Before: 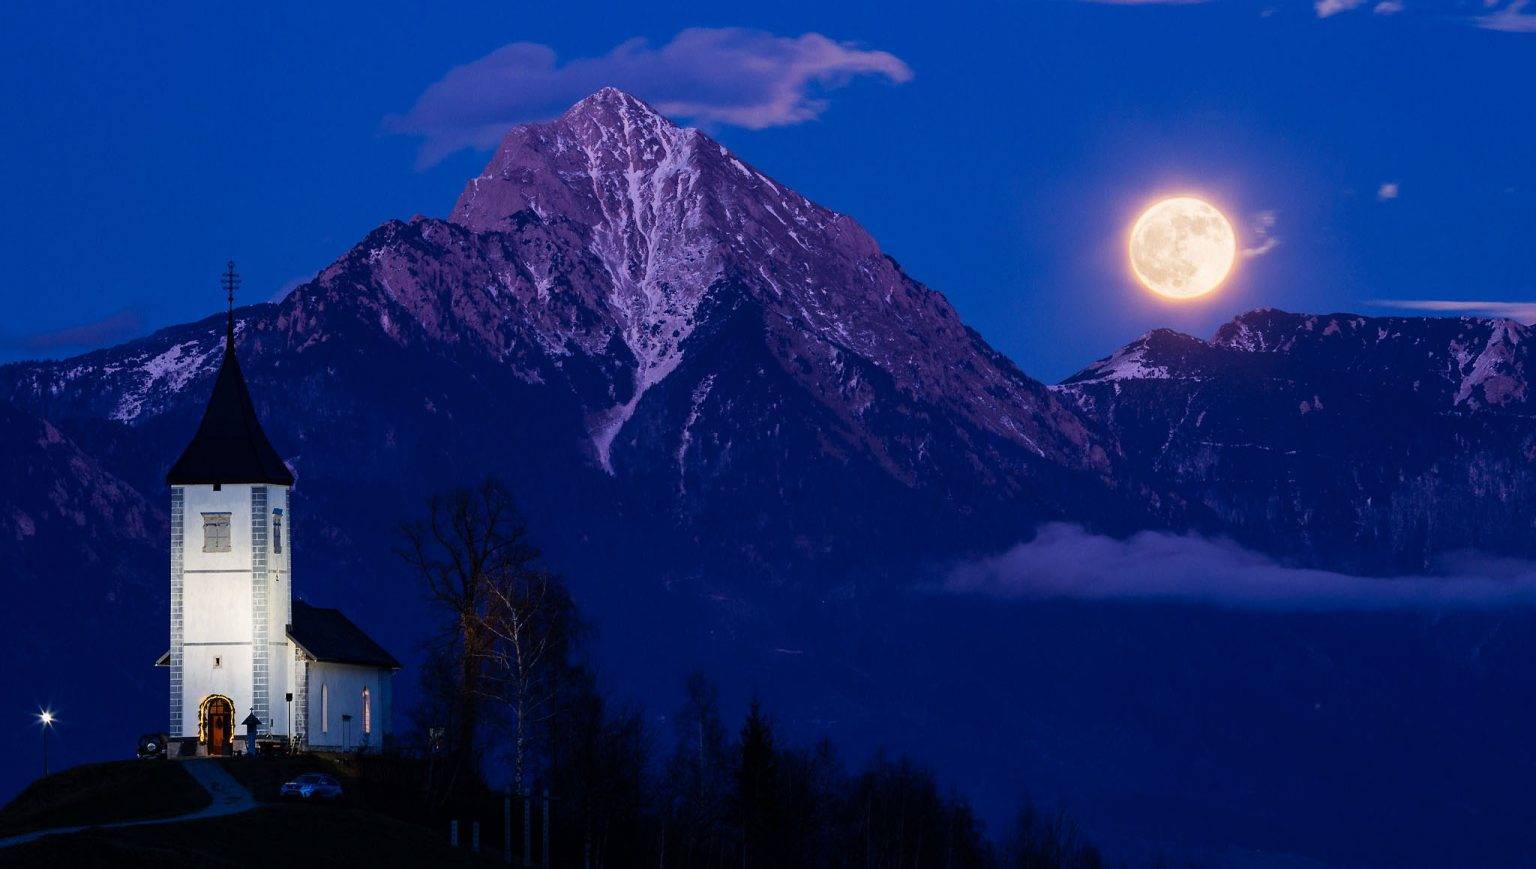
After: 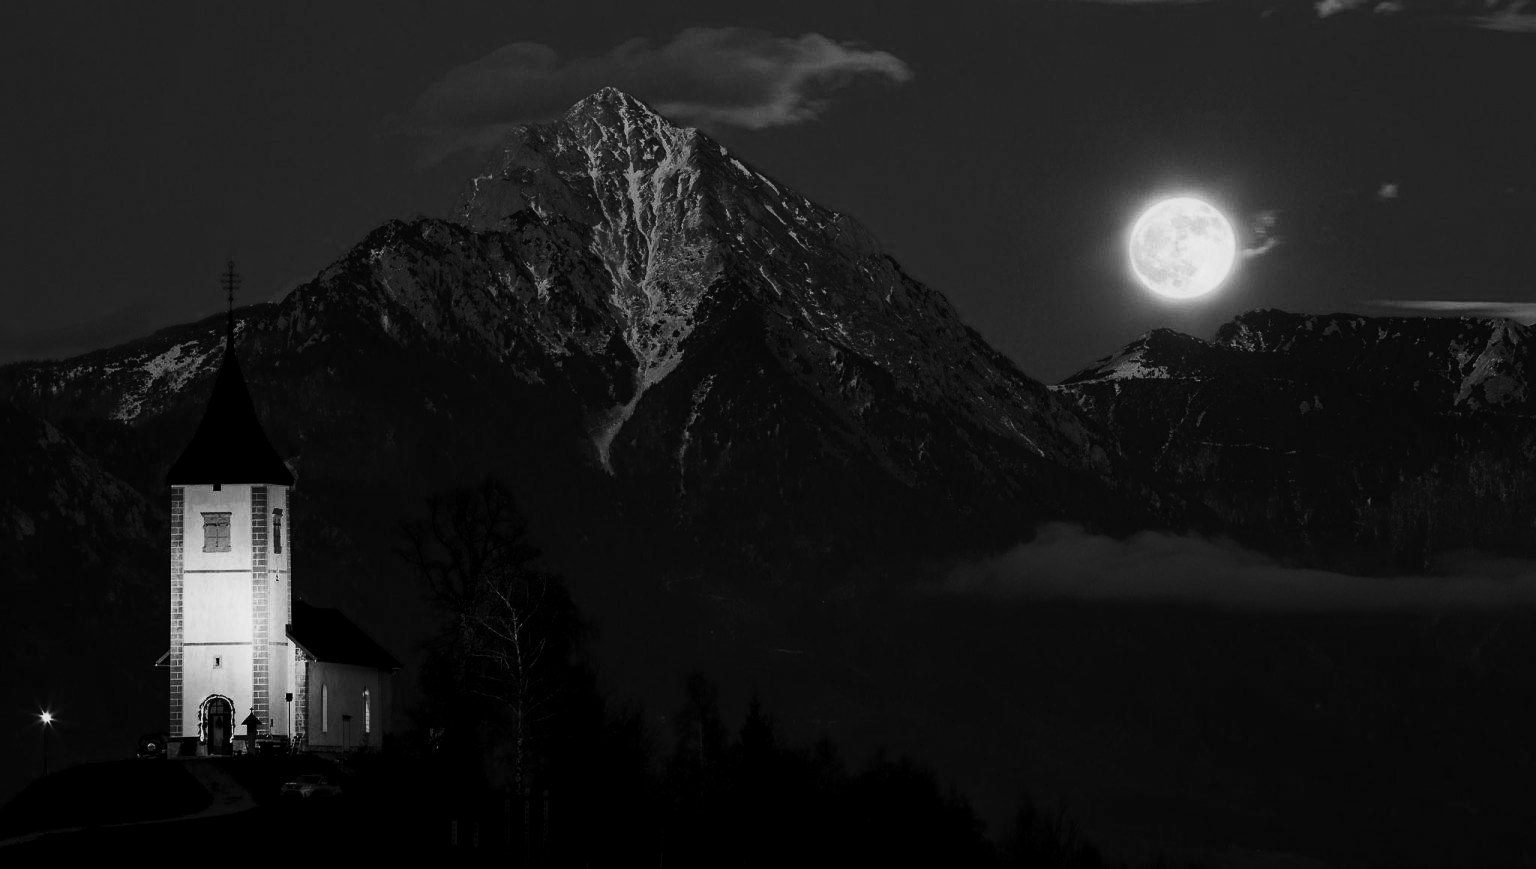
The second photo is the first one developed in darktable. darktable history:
tone curve: curves: ch0 [(0, 0) (0.003, 0) (0.011, 0) (0.025, 0) (0.044, 0.006) (0.069, 0.024) (0.1, 0.038) (0.136, 0.052) (0.177, 0.08) (0.224, 0.112) (0.277, 0.145) (0.335, 0.206) (0.399, 0.284) (0.468, 0.372) (0.543, 0.477) (0.623, 0.593) (0.709, 0.717) (0.801, 0.815) (0.898, 0.92) (1, 1)], preserve colors none
monochrome: a 30.25, b 92.03
contrast brightness saturation: saturation -0.05
